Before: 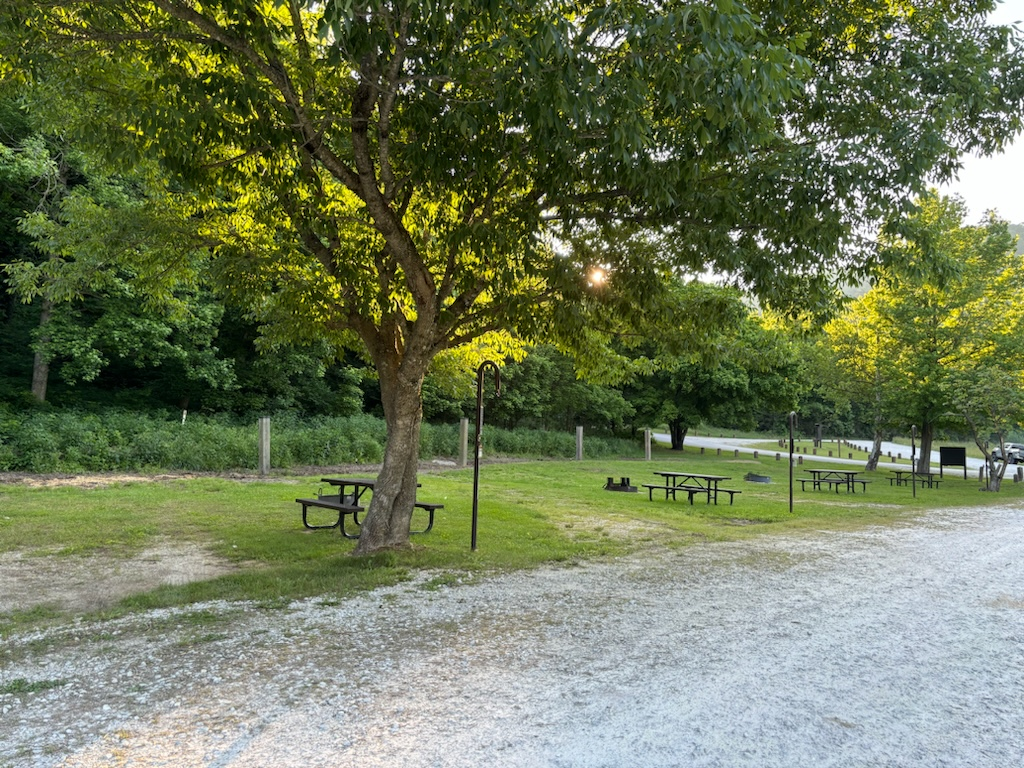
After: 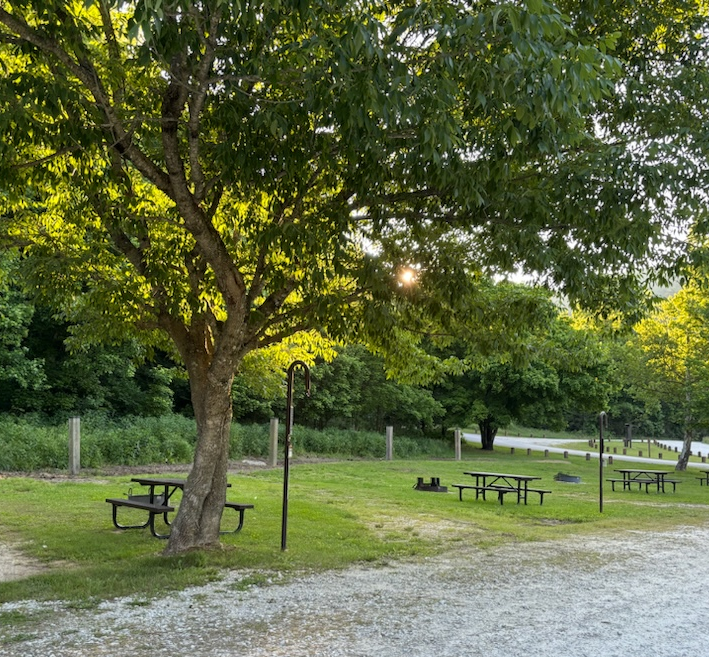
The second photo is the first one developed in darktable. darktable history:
crop: left 18.586%, right 12.128%, bottom 14.375%
